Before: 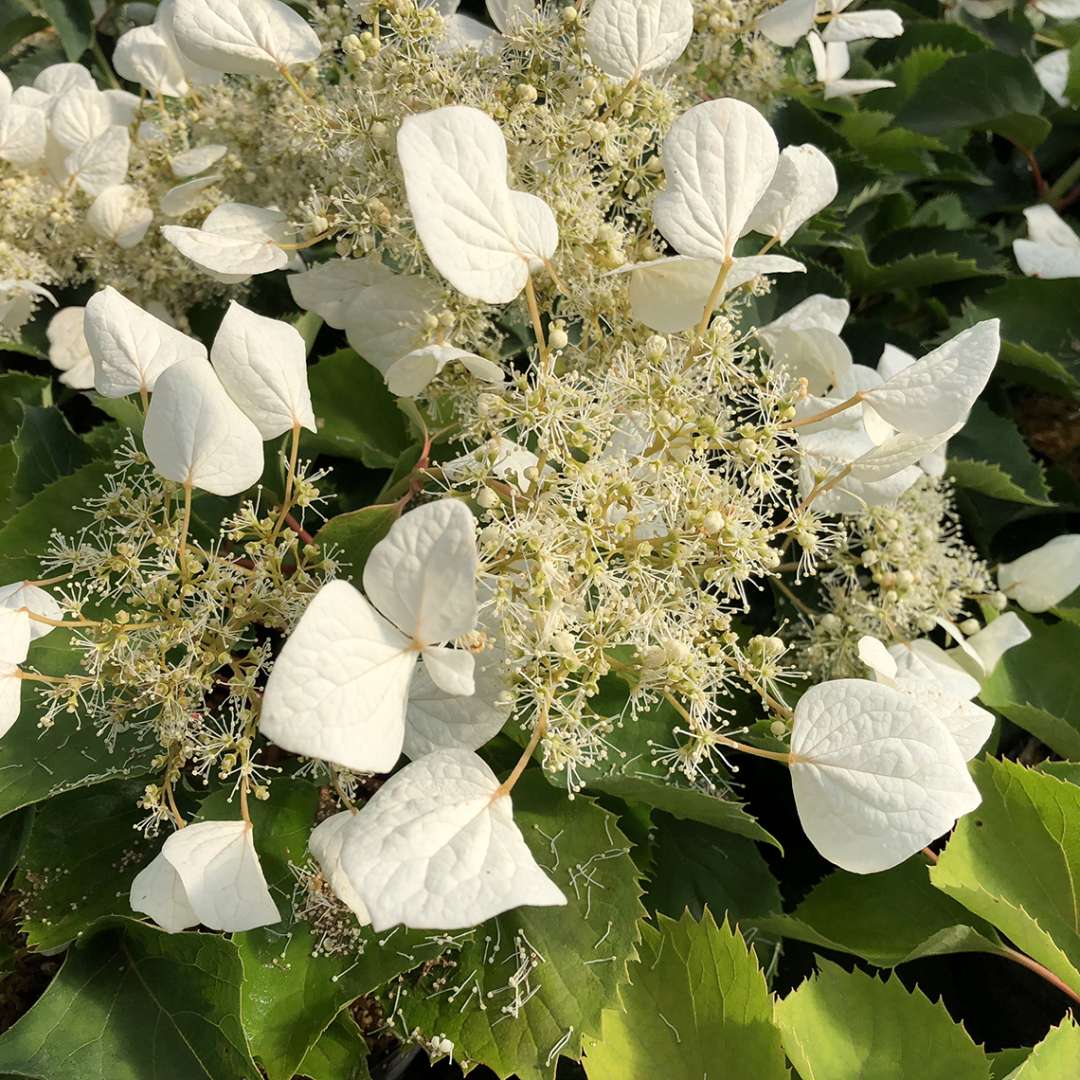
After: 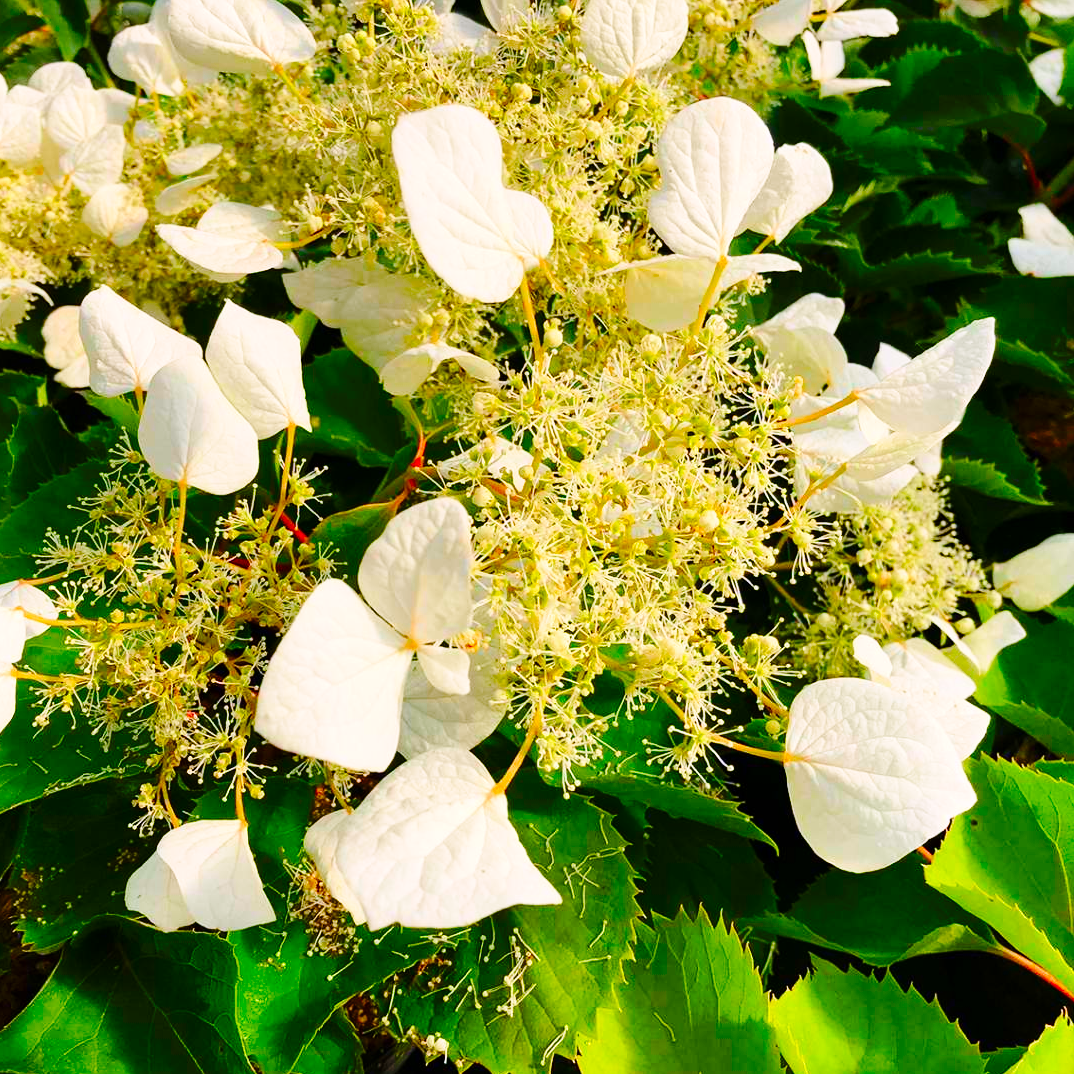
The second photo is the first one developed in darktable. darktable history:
crop and rotate: left 0.537%, top 0.154%, bottom 0.34%
base curve: curves: ch0 [(0, 0) (0.036, 0.025) (0.121, 0.166) (0.206, 0.329) (0.605, 0.79) (1, 1)], preserve colors none
color correction: highlights a* 1.58, highlights b* -1.77, saturation 2.43
